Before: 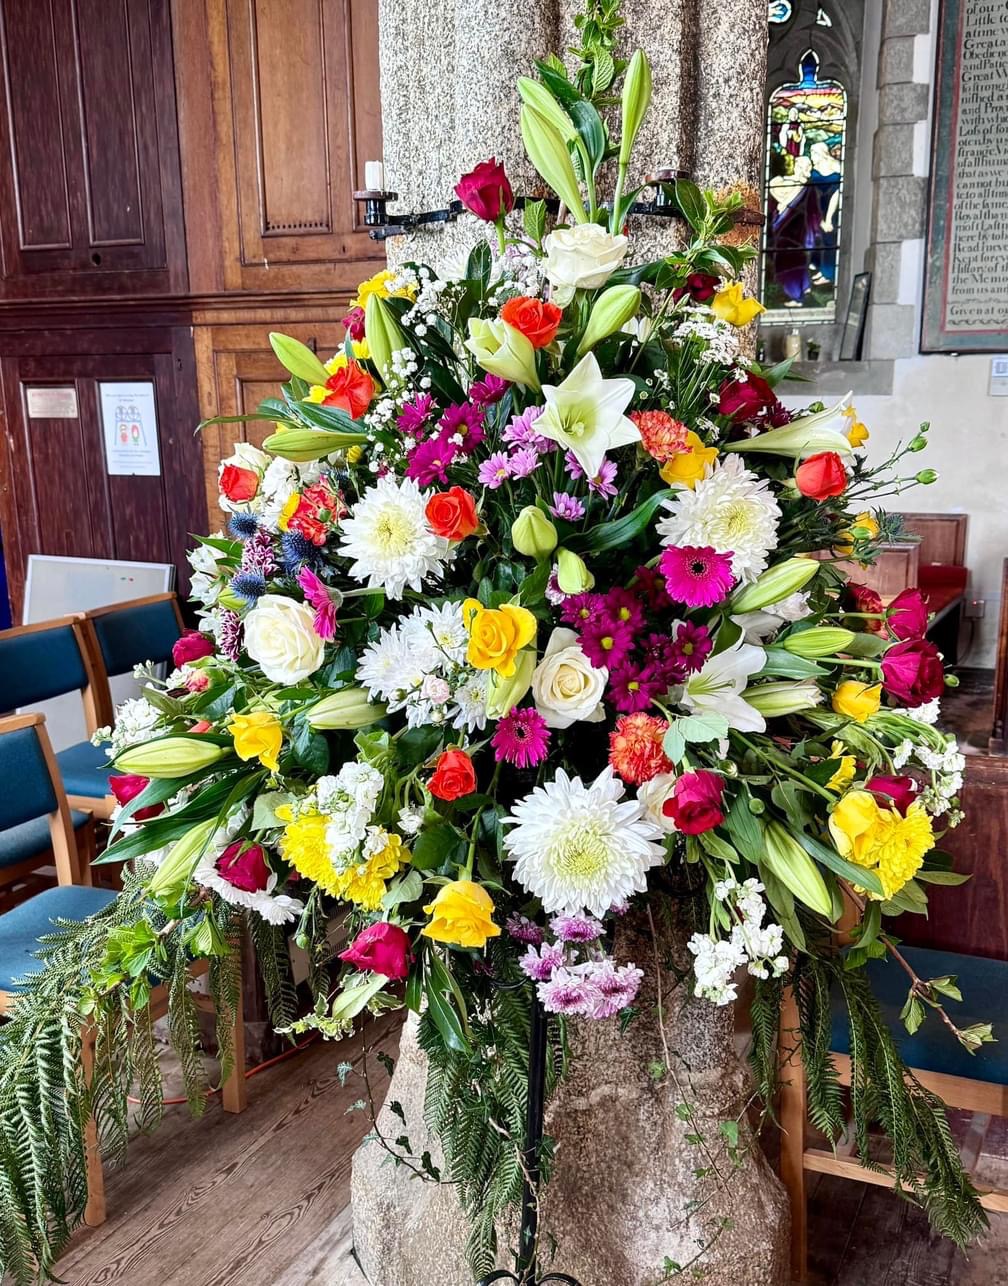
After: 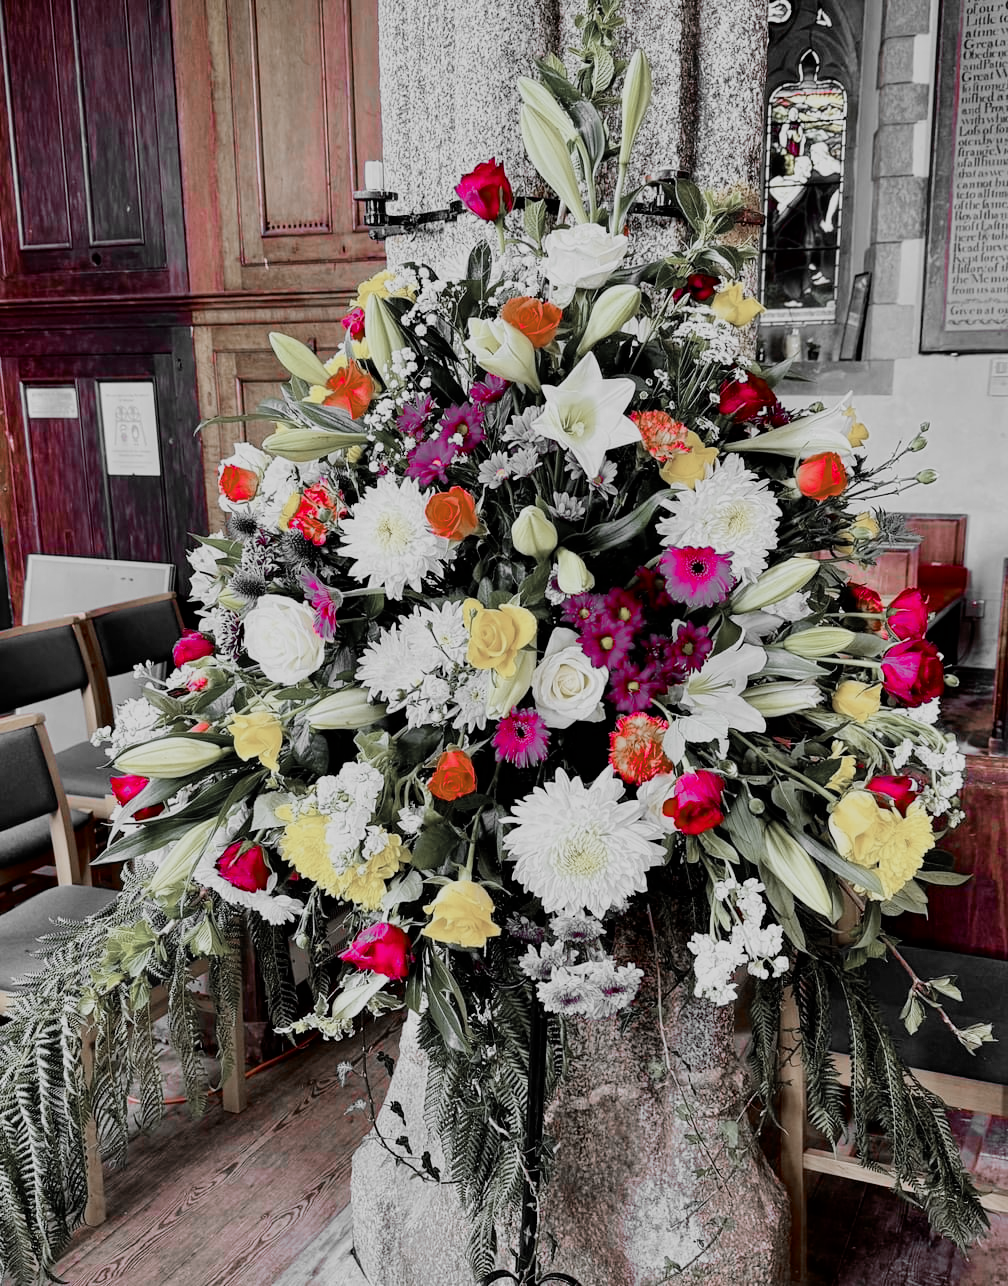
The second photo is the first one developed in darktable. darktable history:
shadows and highlights: shadows 32, highlights -32, soften with gaussian
color zones: curves: ch1 [(0, 0.831) (0.08, 0.771) (0.157, 0.268) (0.241, 0.207) (0.562, -0.005) (0.714, -0.013) (0.876, 0.01) (1, 0.831)]
white balance: red 0.954, blue 1.079
color contrast: green-magenta contrast 0.85, blue-yellow contrast 1.25, unbound 0
filmic rgb: black relative exposure -7.65 EV, white relative exposure 4.56 EV, hardness 3.61, contrast 1.05
